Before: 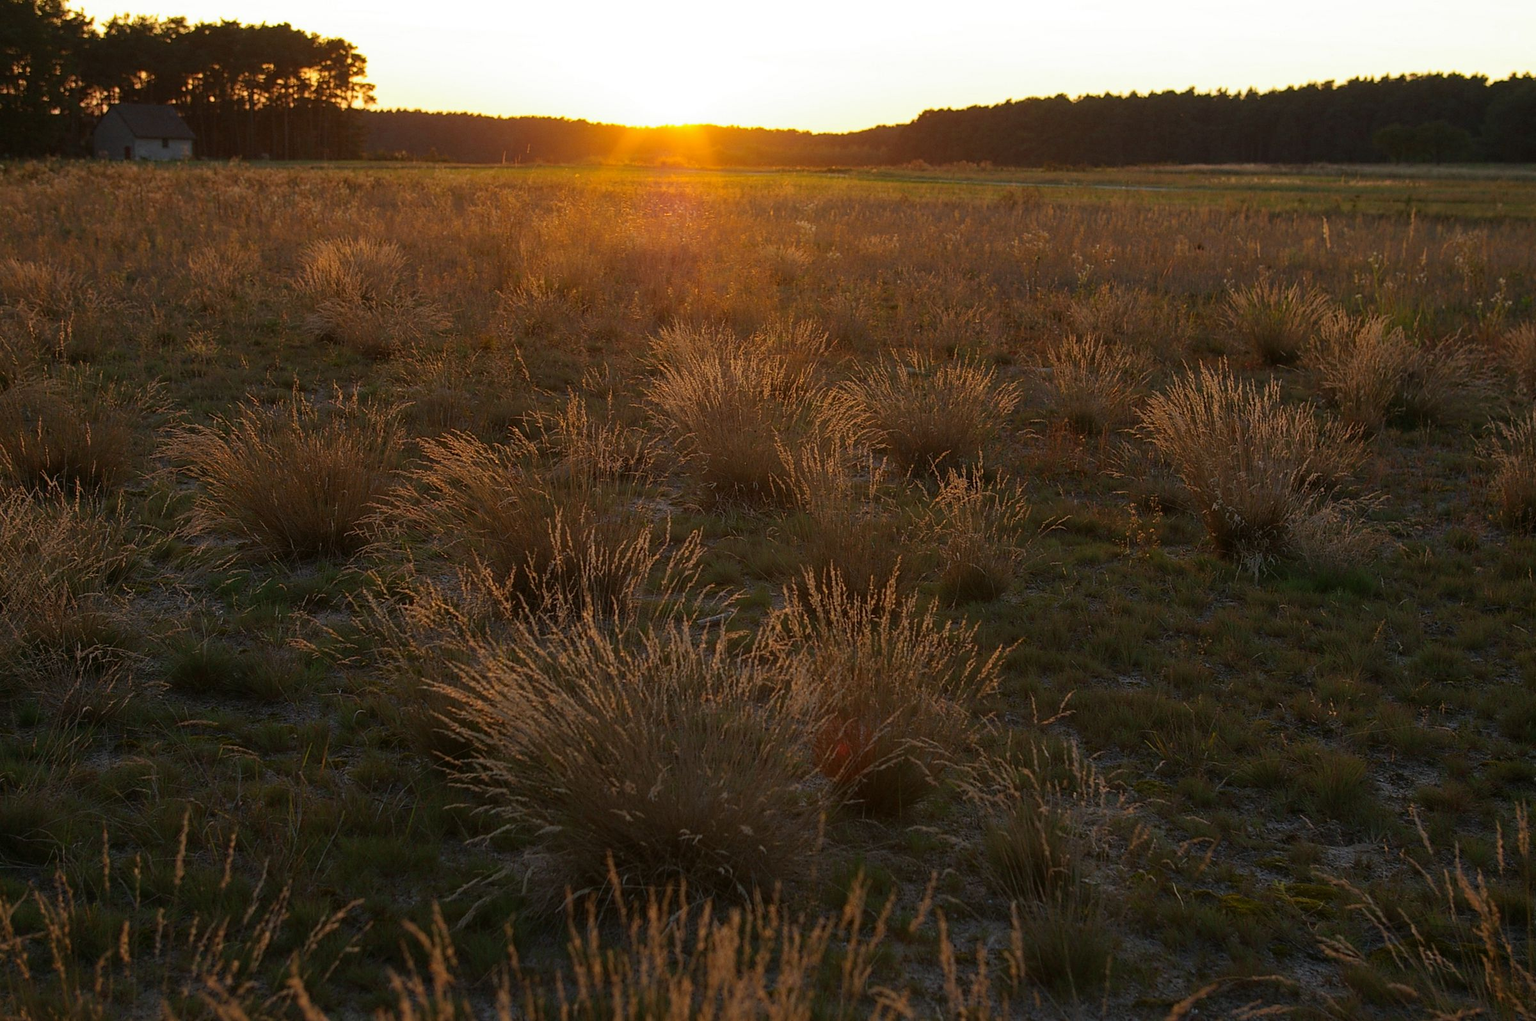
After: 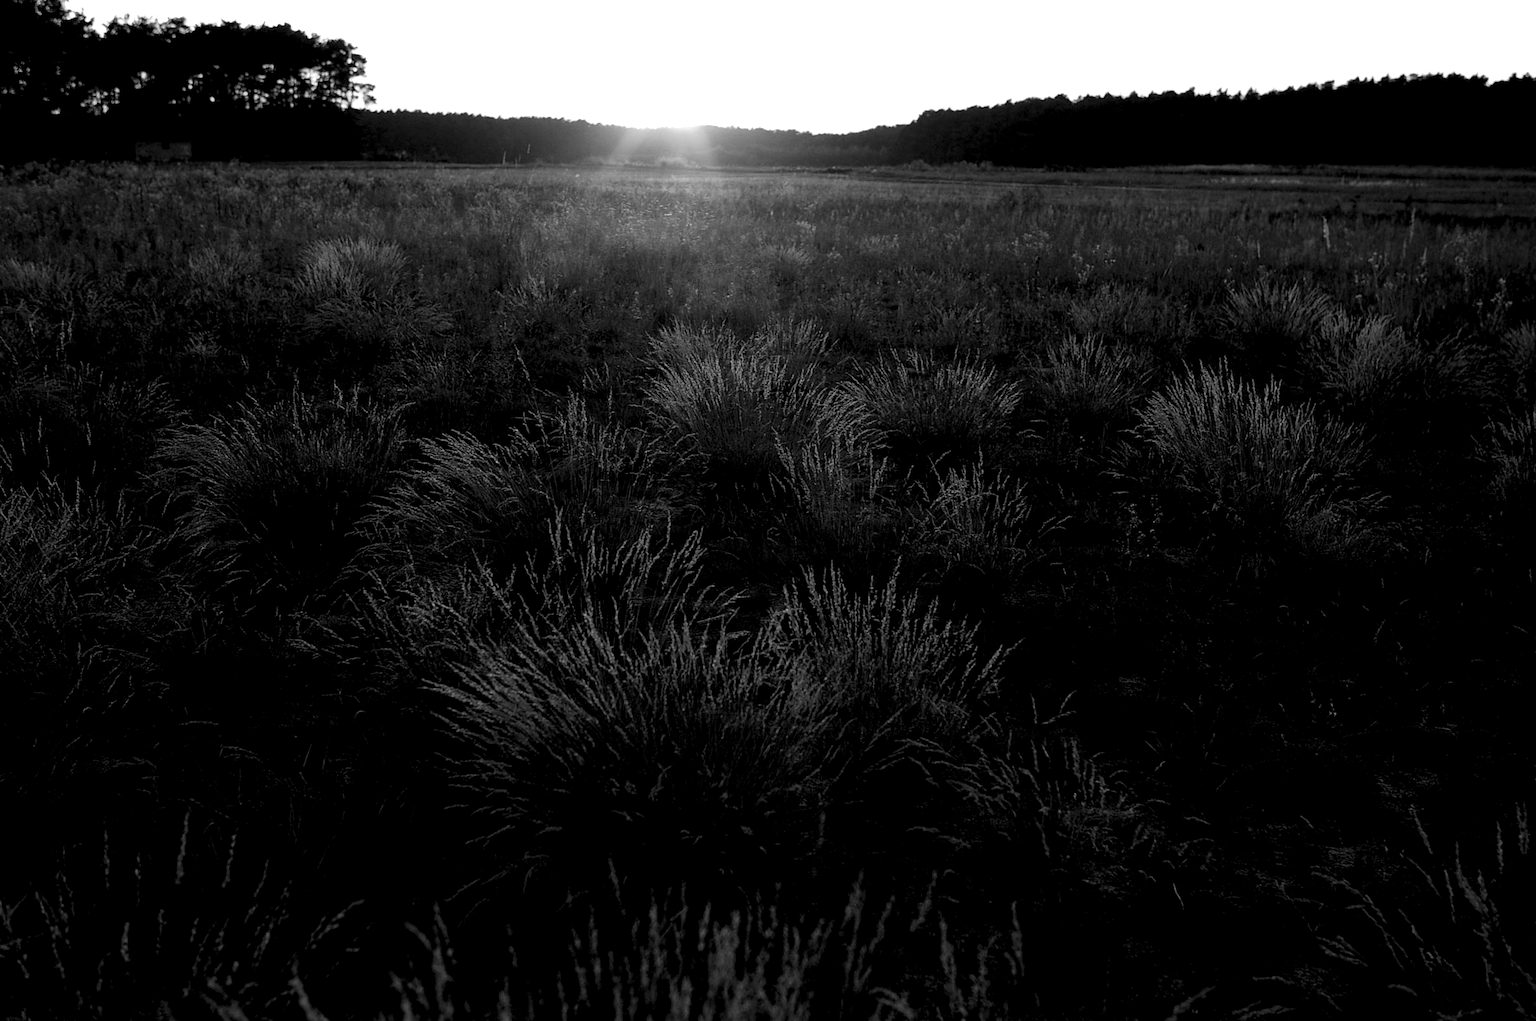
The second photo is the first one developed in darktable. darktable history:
monochrome: a 32, b 64, size 2.3
exposure: black level correction 0.007, compensate highlight preservation false
levels: levels [0.182, 0.542, 0.902]
